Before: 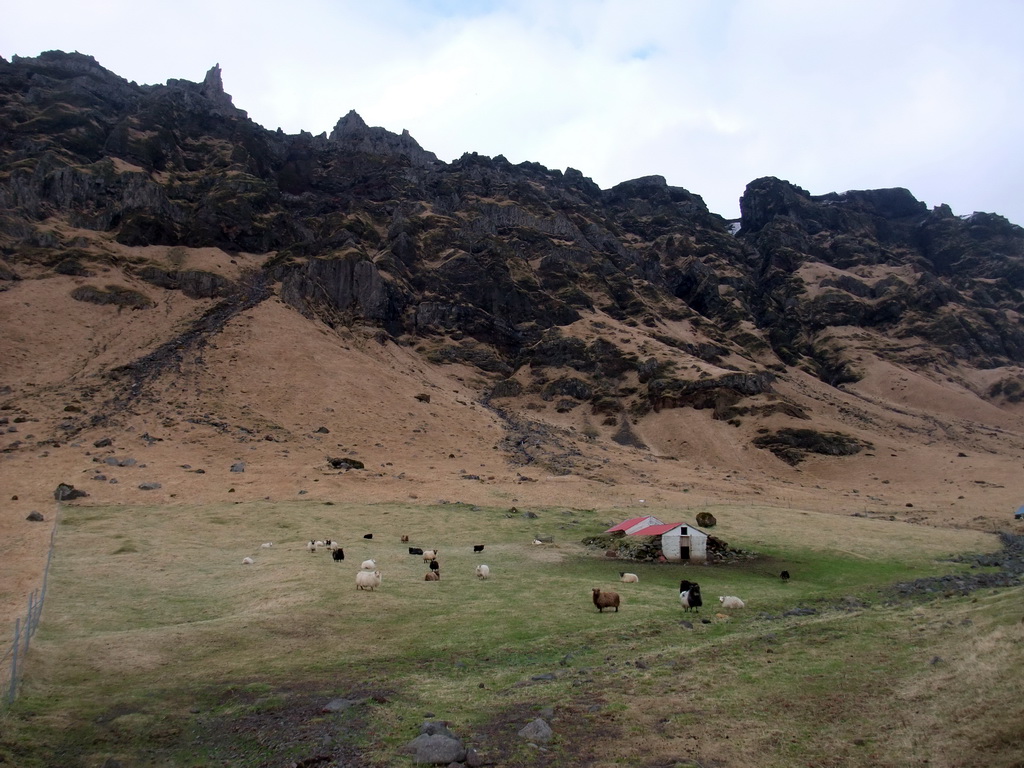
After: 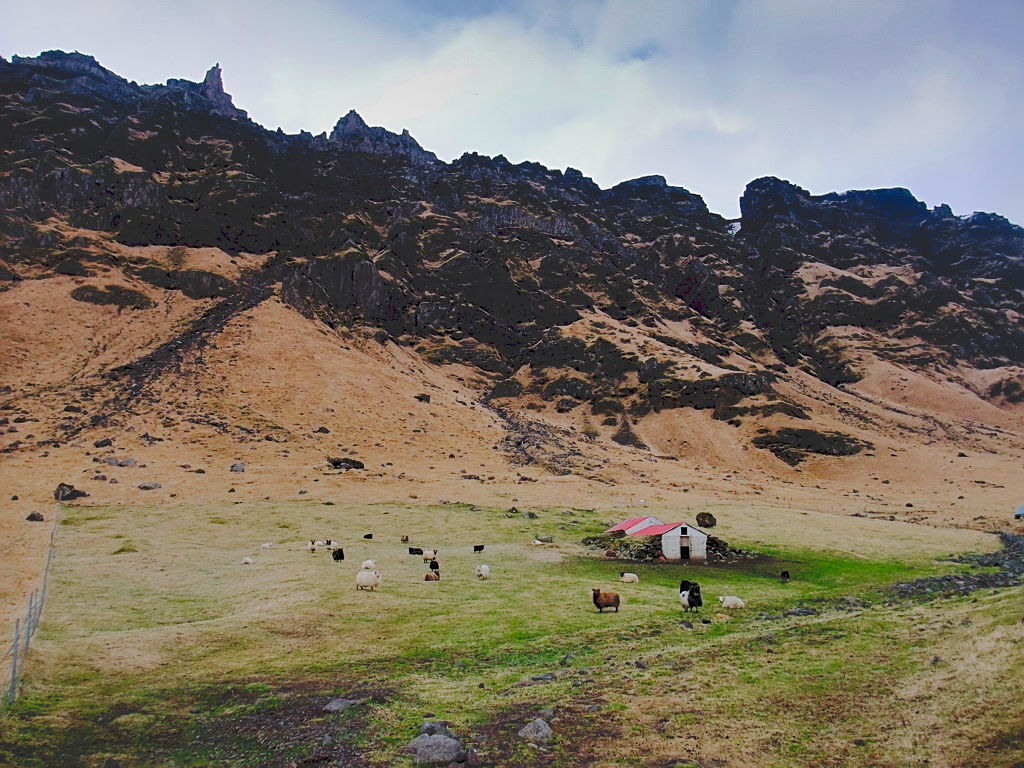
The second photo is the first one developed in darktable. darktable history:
color balance rgb: perceptual saturation grading › global saturation 19.976%, perceptual brilliance grading › mid-tones 9.991%, perceptual brilliance grading › shadows 14.984%
shadows and highlights: shadows 79.15, white point adjustment -8.91, highlights -61.51, soften with gaussian
sharpen: on, module defaults
tone curve: curves: ch0 [(0, 0) (0.003, 0.169) (0.011, 0.169) (0.025, 0.169) (0.044, 0.173) (0.069, 0.178) (0.1, 0.183) (0.136, 0.185) (0.177, 0.197) (0.224, 0.227) (0.277, 0.292) (0.335, 0.391) (0.399, 0.491) (0.468, 0.592) (0.543, 0.672) (0.623, 0.734) (0.709, 0.785) (0.801, 0.844) (0.898, 0.893) (1, 1)], preserve colors none
